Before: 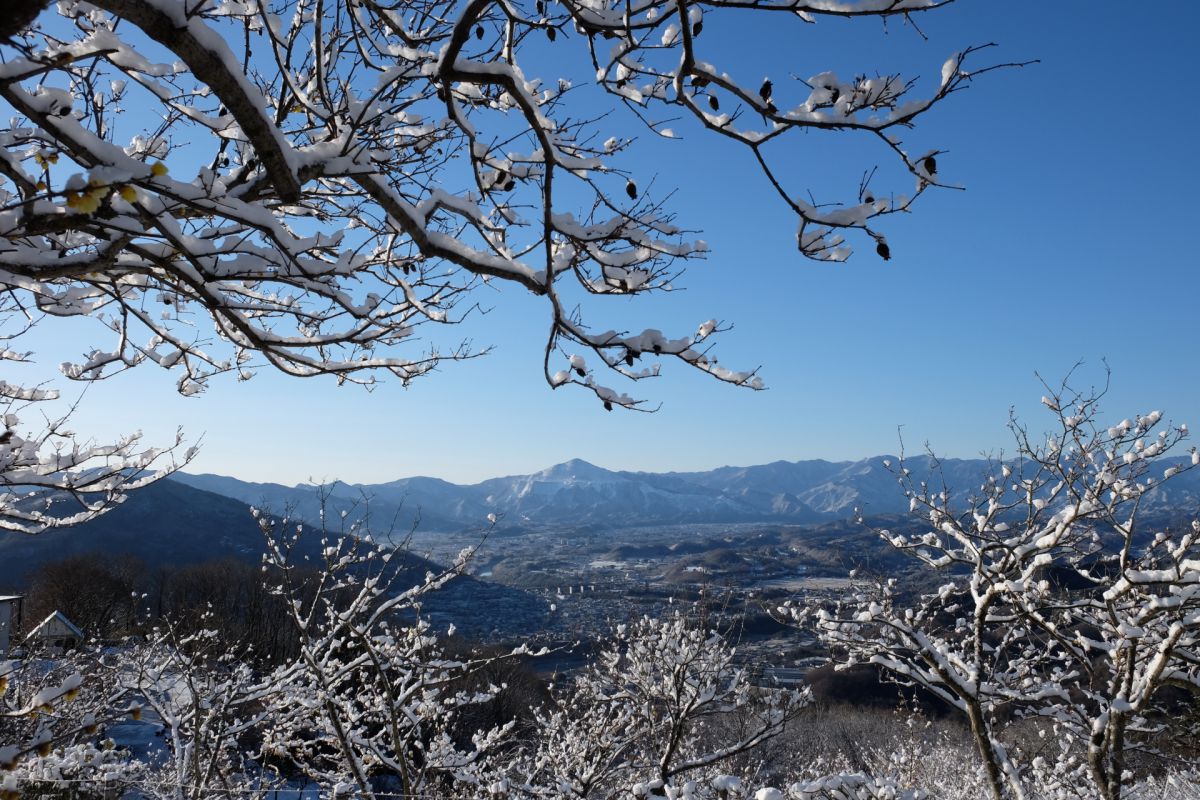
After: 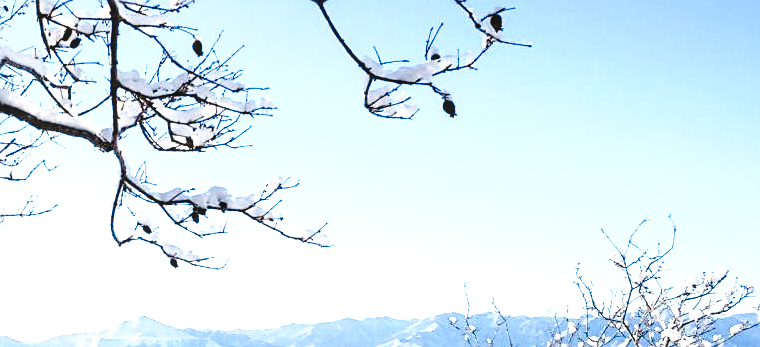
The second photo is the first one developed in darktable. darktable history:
sharpen: on, module defaults
crop: left 36.17%, top 17.898%, right 0.455%, bottom 38.66%
exposure: black level correction 0.001, exposure 1.811 EV, compensate highlight preservation false
tone curve: curves: ch0 [(0, 0) (0.003, 0.003) (0.011, 0.005) (0.025, 0.008) (0.044, 0.012) (0.069, 0.02) (0.1, 0.031) (0.136, 0.047) (0.177, 0.088) (0.224, 0.141) (0.277, 0.222) (0.335, 0.32) (0.399, 0.422) (0.468, 0.523) (0.543, 0.623) (0.623, 0.716) (0.709, 0.796) (0.801, 0.88) (0.898, 0.958) (1, 1)], preserve colors none
local contrast: detail 130%
levels: black 0.017%
tone equalizer: edges refinement/feathering 500, mask exposure compensation -1.57 EV, preserve details guided filter
